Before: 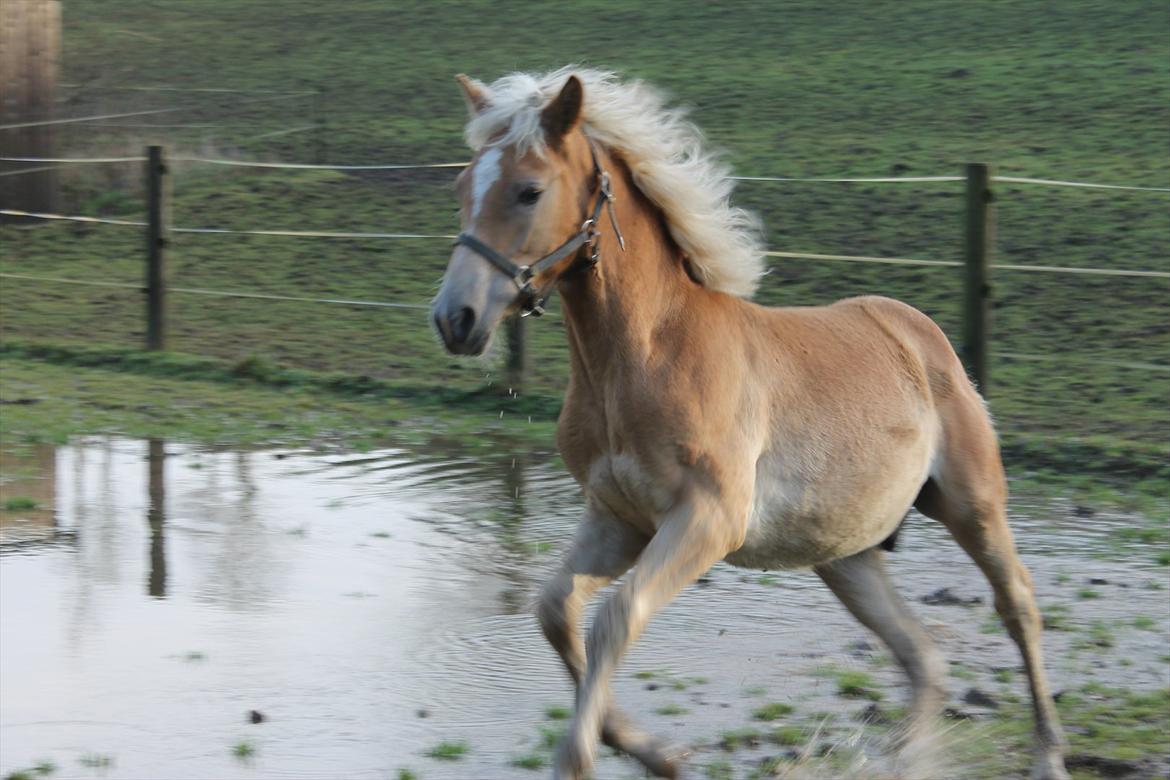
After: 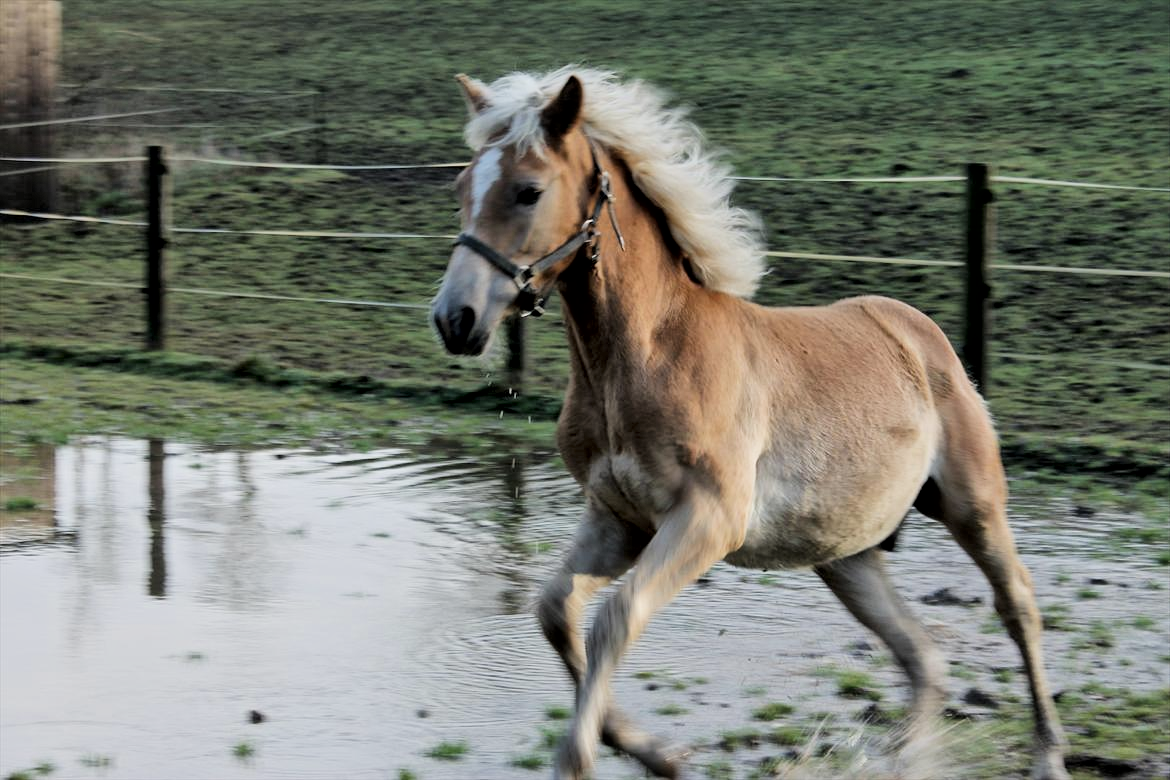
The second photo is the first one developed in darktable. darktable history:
filmic rgb: black relative exposure -5.04 EV, white relative exposure 3.99 EV, threshold 5.95 EV, hardness 2.89, contrast 1.297, enable highlight reconstruction true
local contrast: mode bilateral grid, contrast 19, coarseness 21, detail 150%, midtone range 0.2
tone equalizer: on, module defaults
